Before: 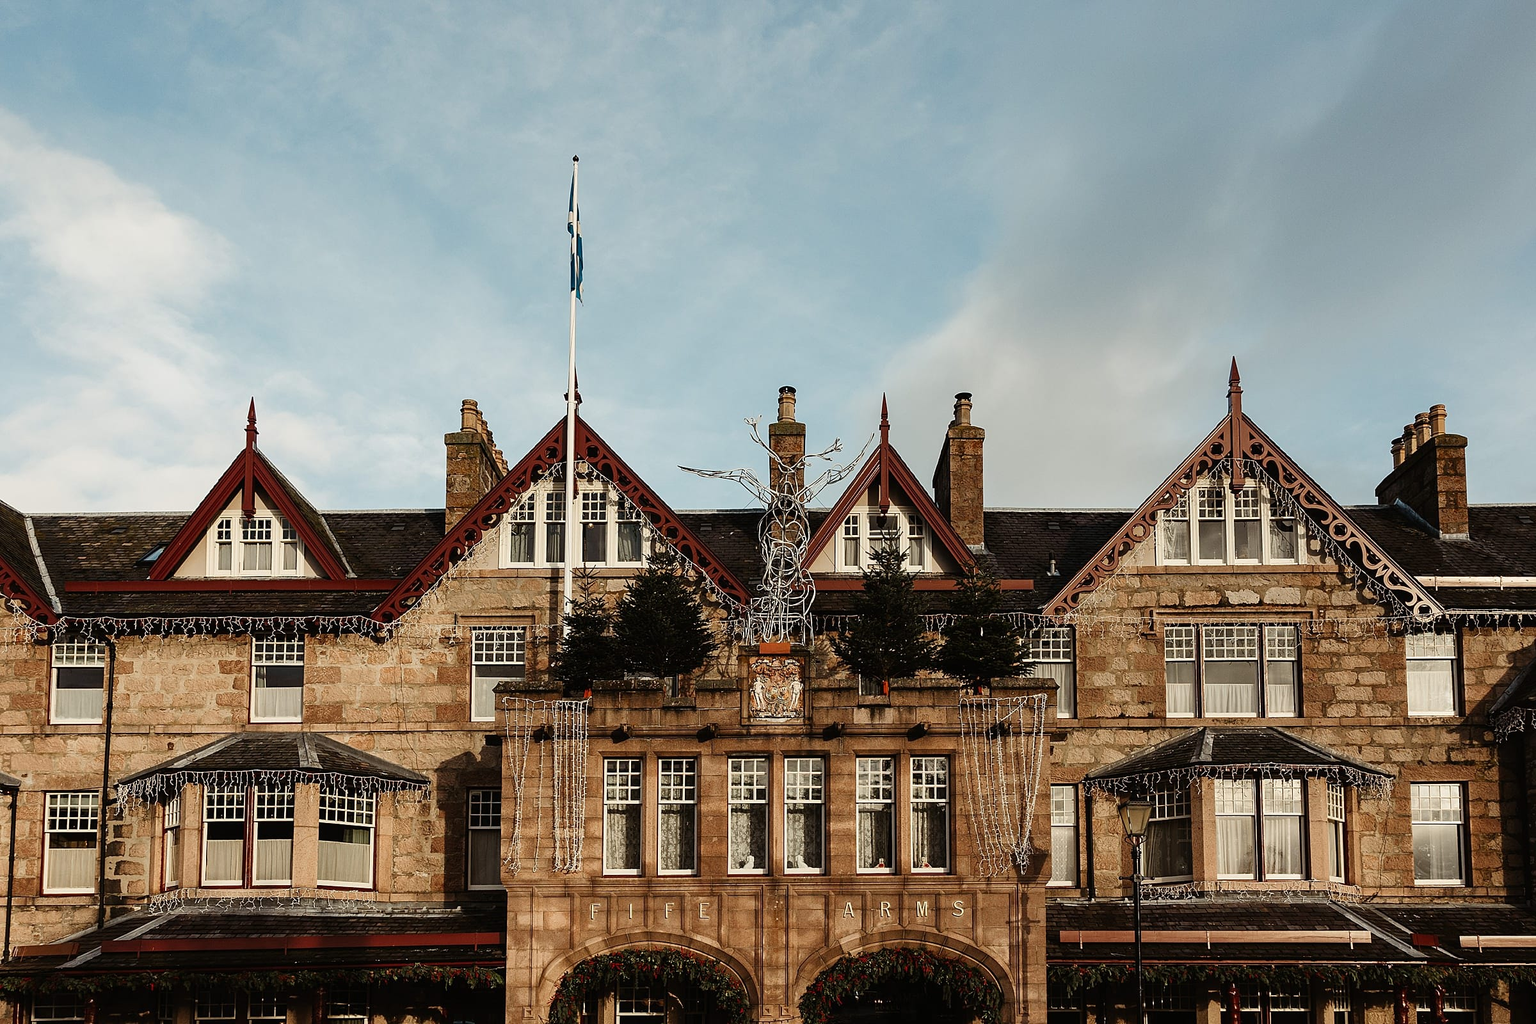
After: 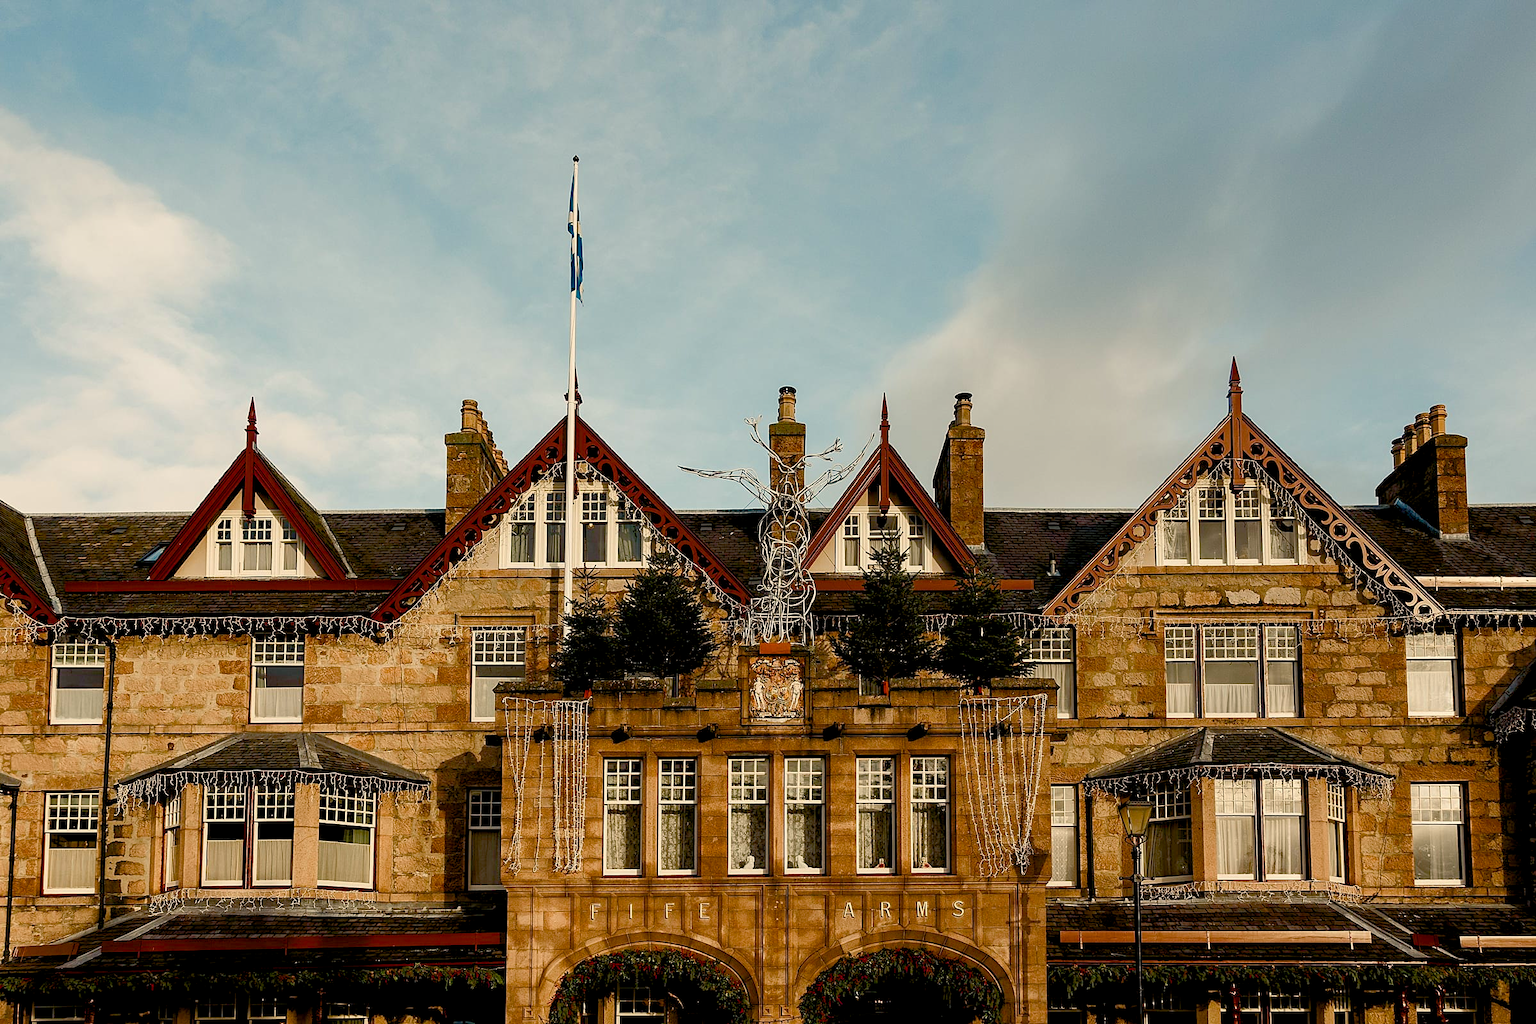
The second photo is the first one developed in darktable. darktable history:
rgb curve: curves: ch0 [(0, 0) (0.072, 0.166) (0.217, 0.293) (0.414, 0.42) (1, 1)], compensate middle gray true, preserve colors basic power
color balance rgb: shadows lift › chroma 3%, shadows lift › hue 240.84°, highlights gain › chroma 3%, highlights gain › hue 73.2°, global offset › luminance -0.5%, perceptual saturation grading › global saturation 20%, perceptual saturation grading › highlights -25%, perceptual saturation grading › shadows 50%, global vibrance 25.26%
